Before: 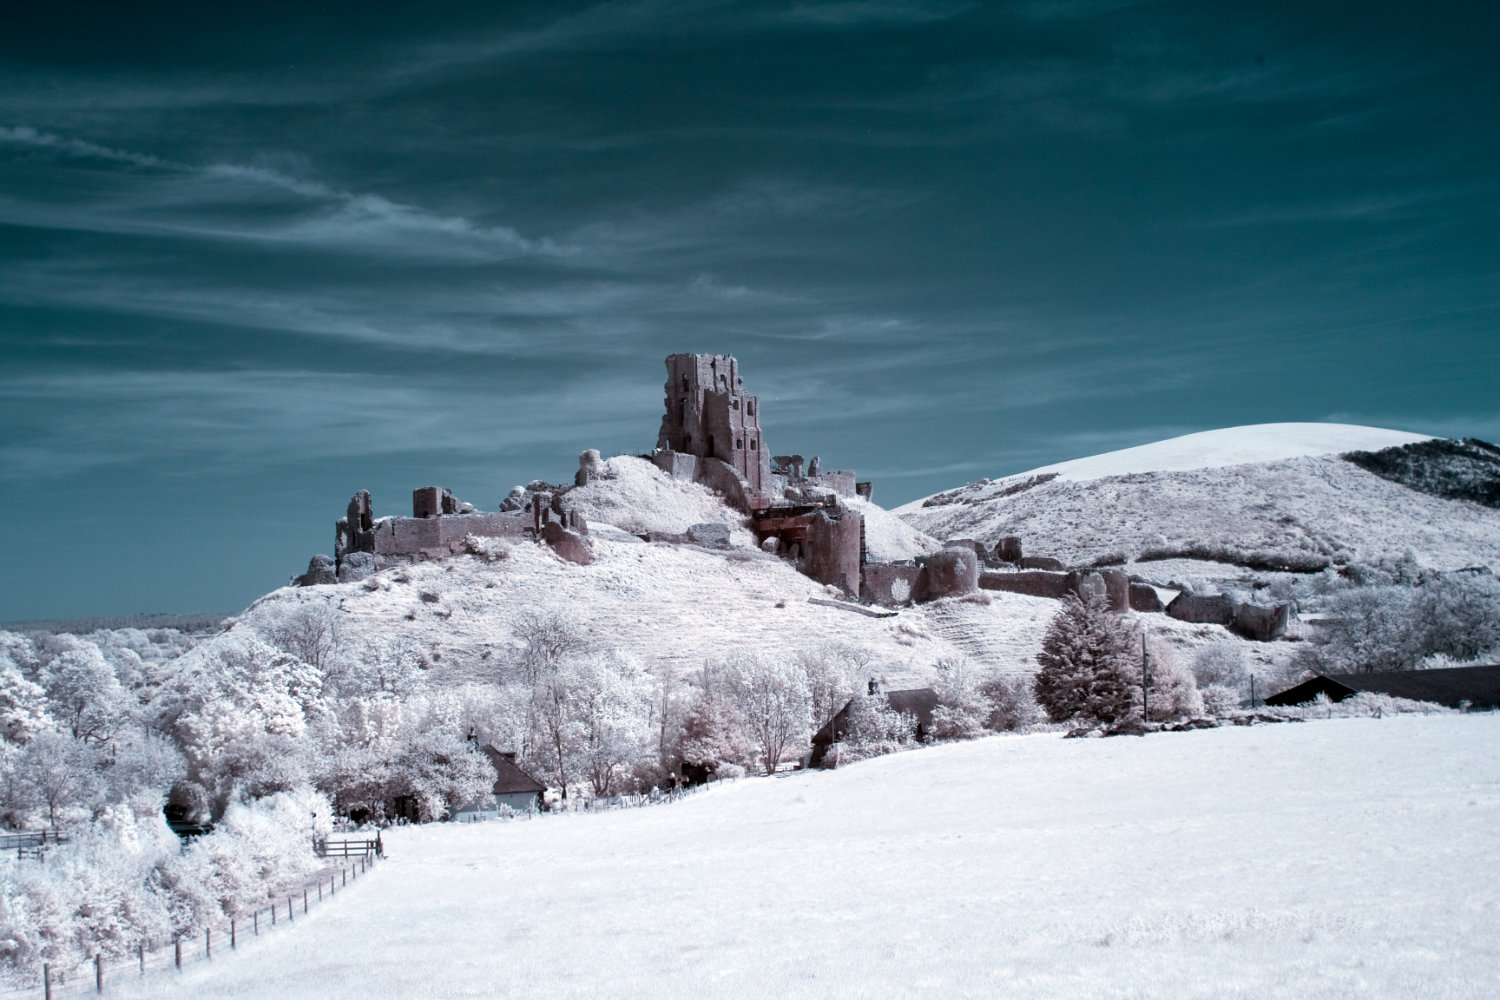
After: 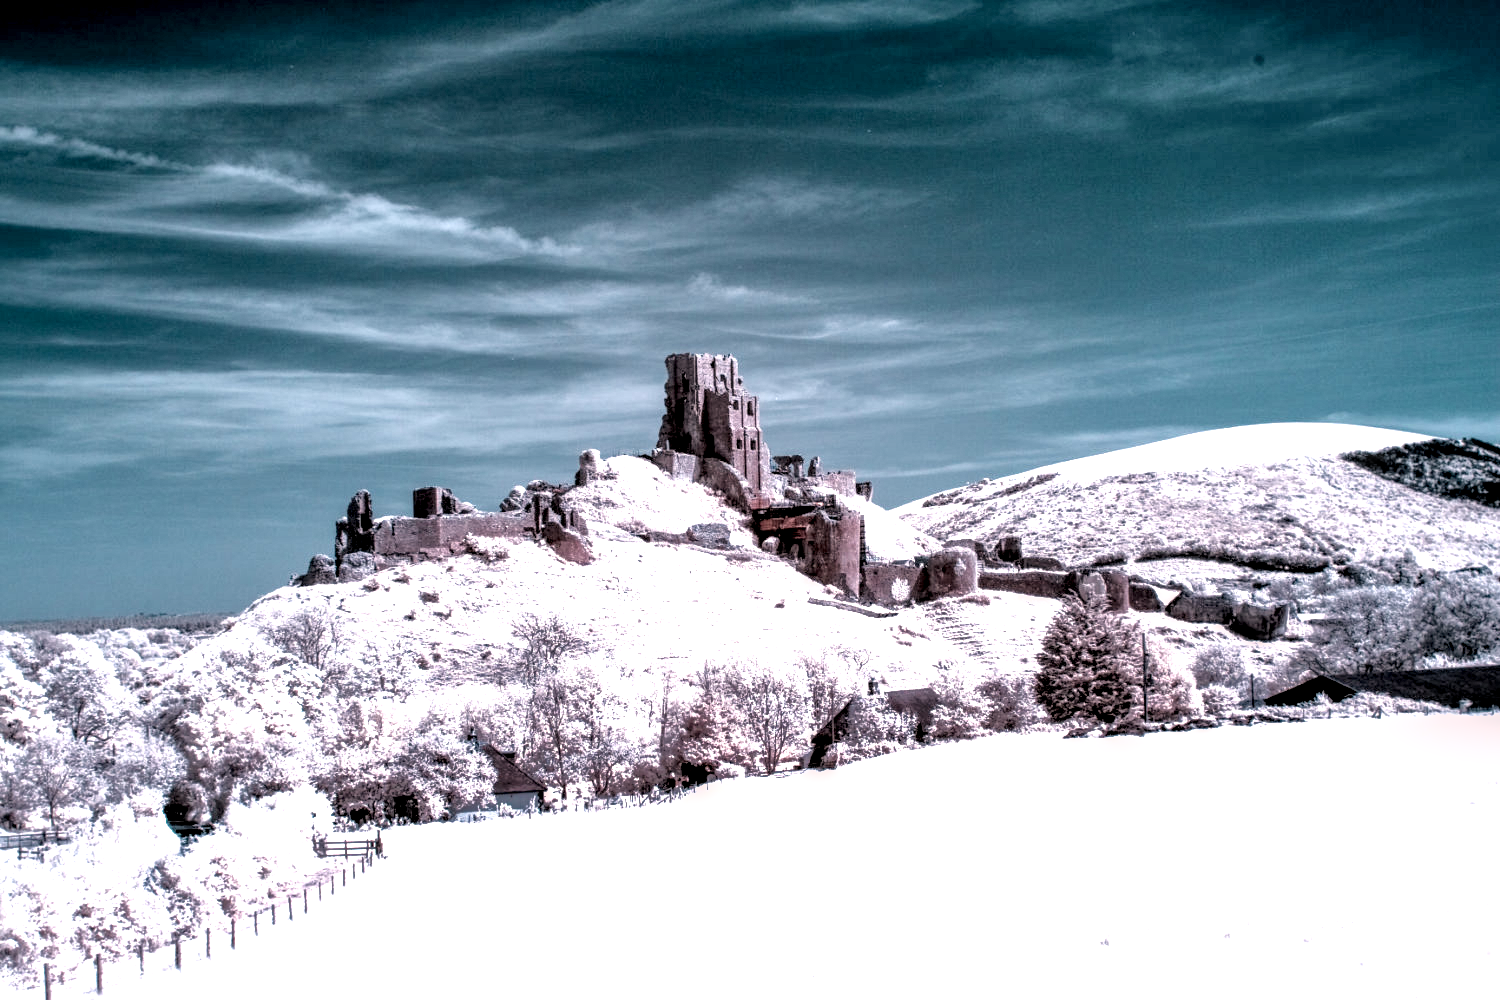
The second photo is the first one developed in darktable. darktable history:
shadows and highlights: shadows color adjustment 97.66%
local contrast: highlights 18%, detail 185%
levels: levels [0, 0.394, 0.787]
filmic rgb: black relative exposure -5.74 EV, white relative exposure 3.39 EV, threshold 3.04 EV, hardness 3.65, enable highlight reconstruction true
exposure: exposure -0.041 EV, compensate exposure bias true, compensate highlight preservation false
contrast brightness saturation: contrast 0.053, brightness 0.068, saturation 0.006
color correction: highlights a* 7.72, highlights b* 4.03
